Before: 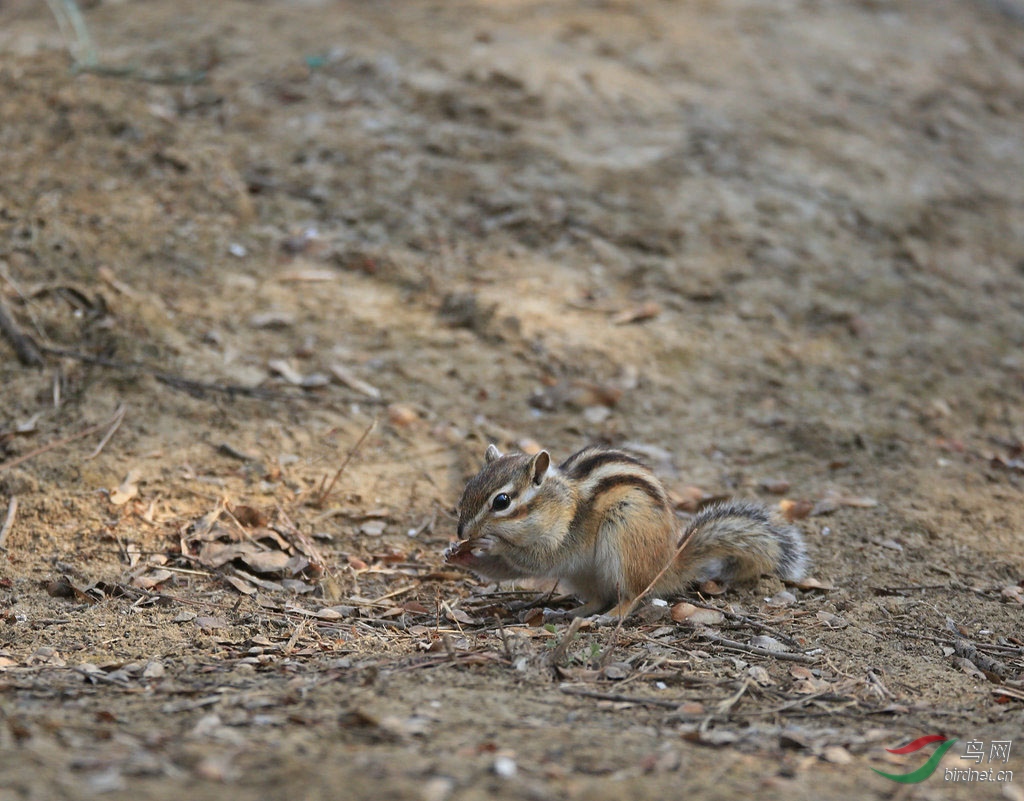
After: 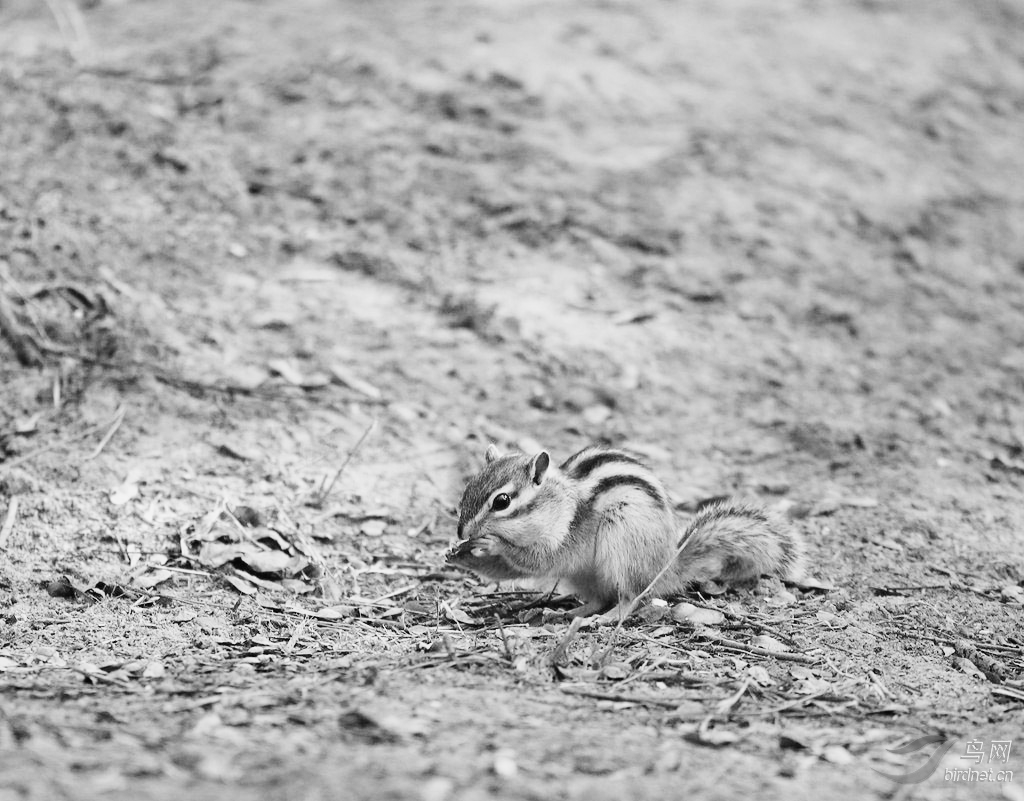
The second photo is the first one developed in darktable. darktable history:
base curve: curves: ch0 [(0, 0.003) (0.001, 0.002) (0.006, 0.004) (0.02, 0.022) (0.048, 0.086) (0.094, 0.234) (0.162, 0.431) (0.258, 0.629) (0.385, 0.8) (0.548, 0.918) (0.751, 0.988) (1, 1)], preserve colors none
monochrome: a 26.22, b 42.67, size 0.8
